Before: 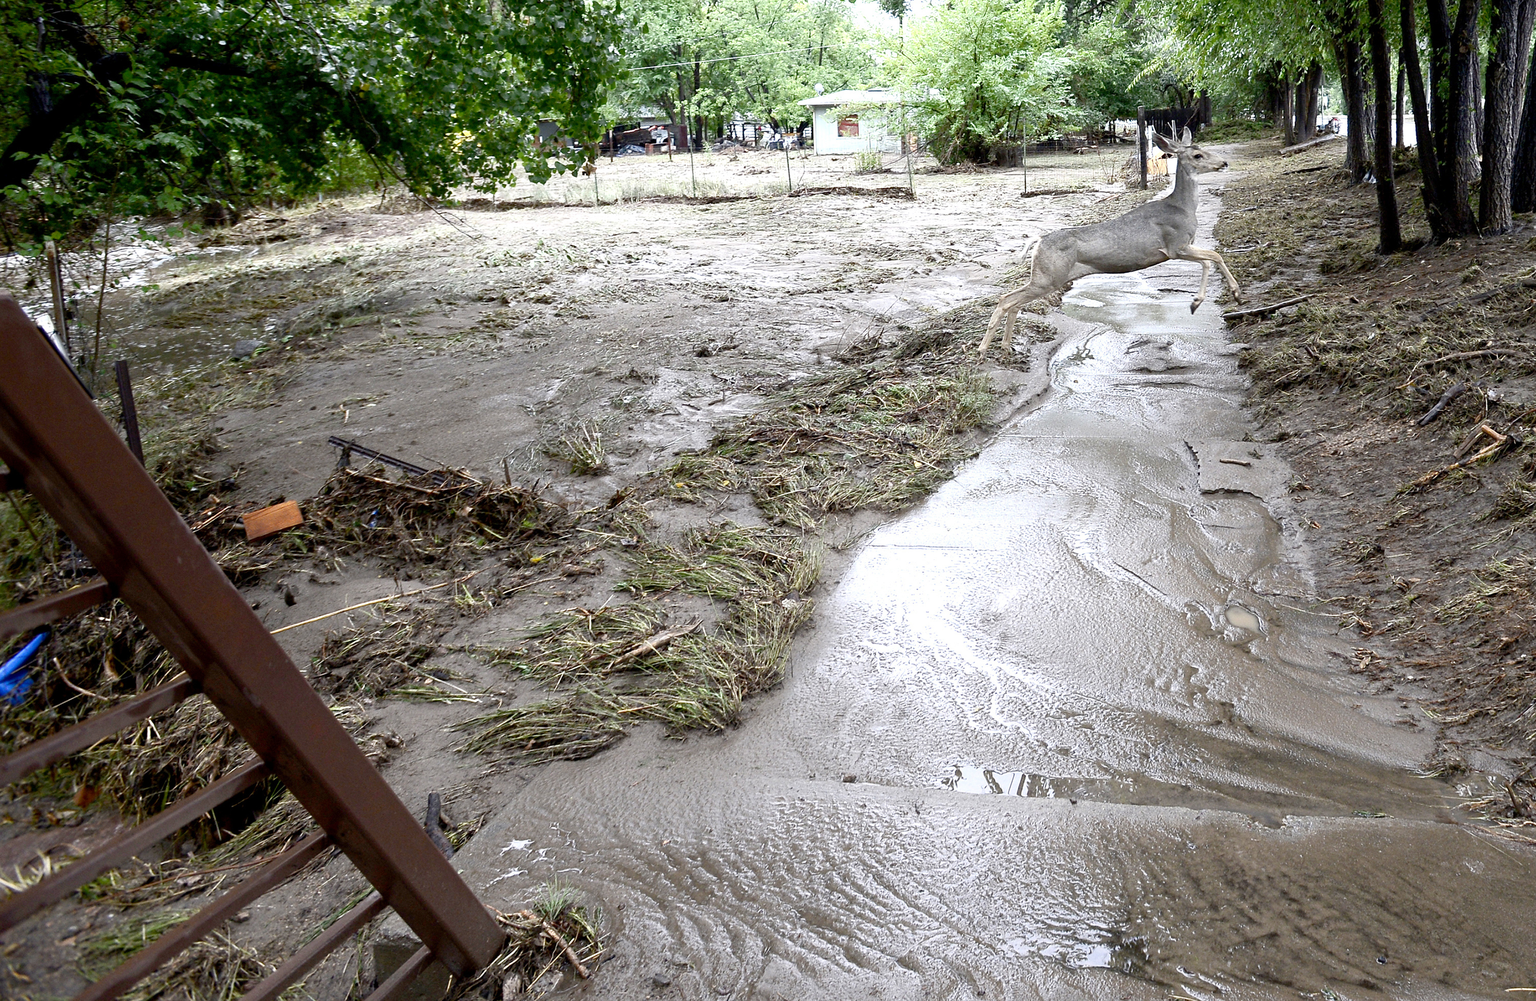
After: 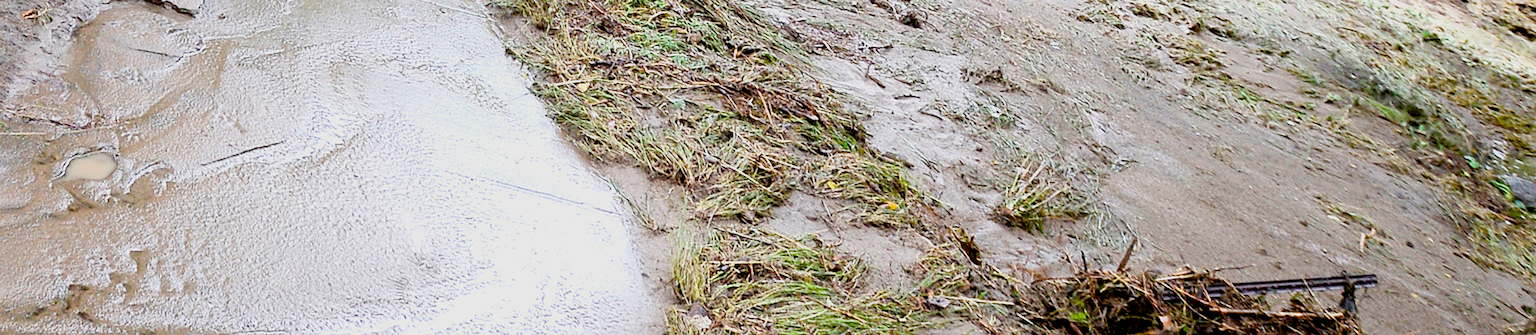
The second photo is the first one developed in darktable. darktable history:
color balance rgb: perceptual saturation grading › global saturation 30%, global vibrance 30%
filmic rgb: black relative exposure -16 EV, white relative exposure 6.92 EV, hardness 4.7
crop and rotate: angle 16.12°, top 30.835%, bottom 35.653%
sharpen: amount 0.2
tone equalizer: on, module defaults
white balance: red 1, blue 1
exposure: exposure 0.74 EV, compensate highlight preservation false
